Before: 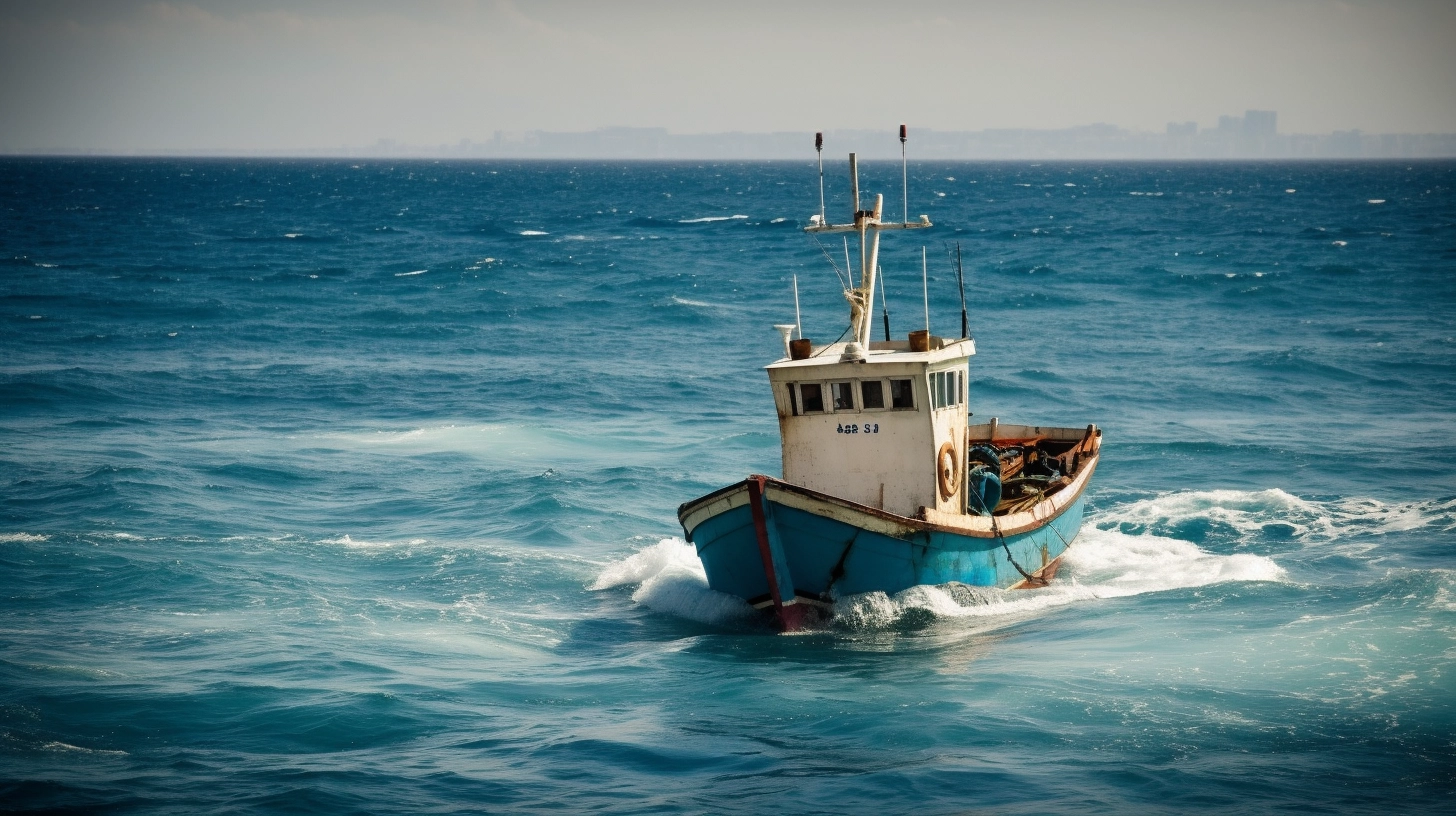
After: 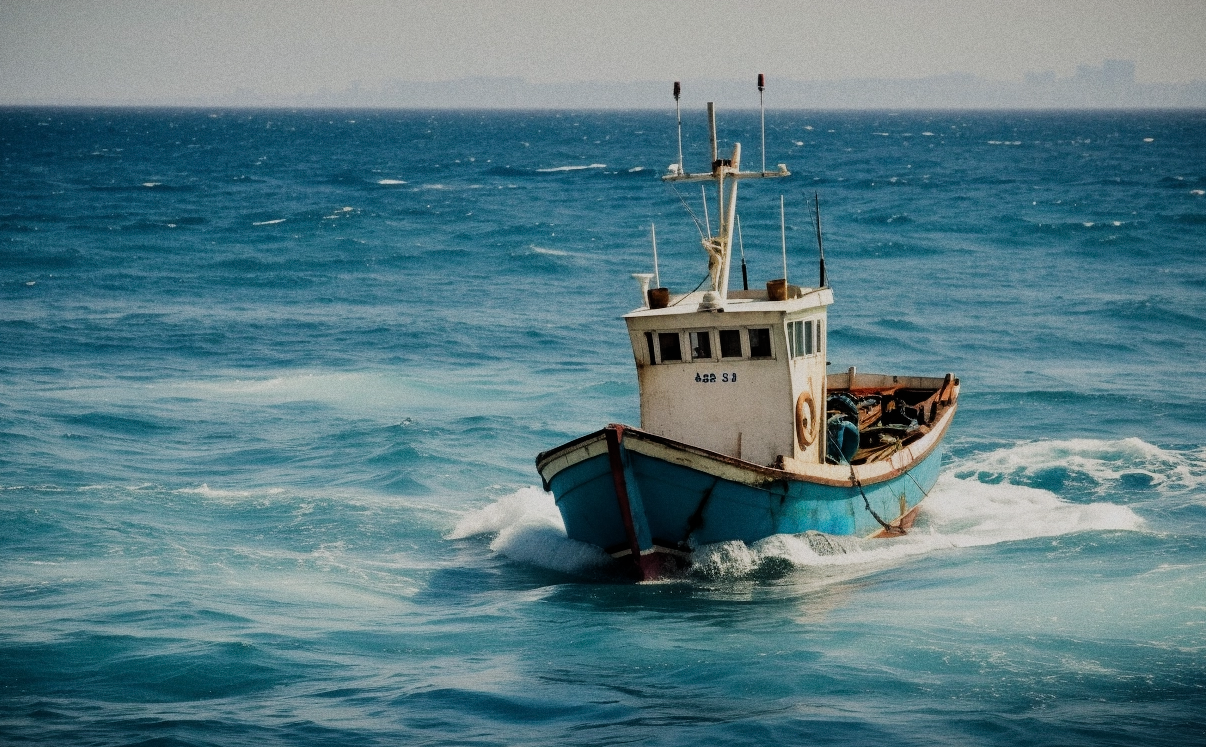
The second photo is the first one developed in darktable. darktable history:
crop: left 9.807%, top 6.259%, right 7.334%, bottom 2.177%
grain: coarseness 0.09 ISO
shadows and highlights: radius 331.84, shadows 53.55, highlights -100, compress 94.63%, highlights color adjustment 73.23%, soften with gaussian
filmic rgb: black relative exposure -7.65 EV, white relative exposure 4.56 EV, hardness 3.61
